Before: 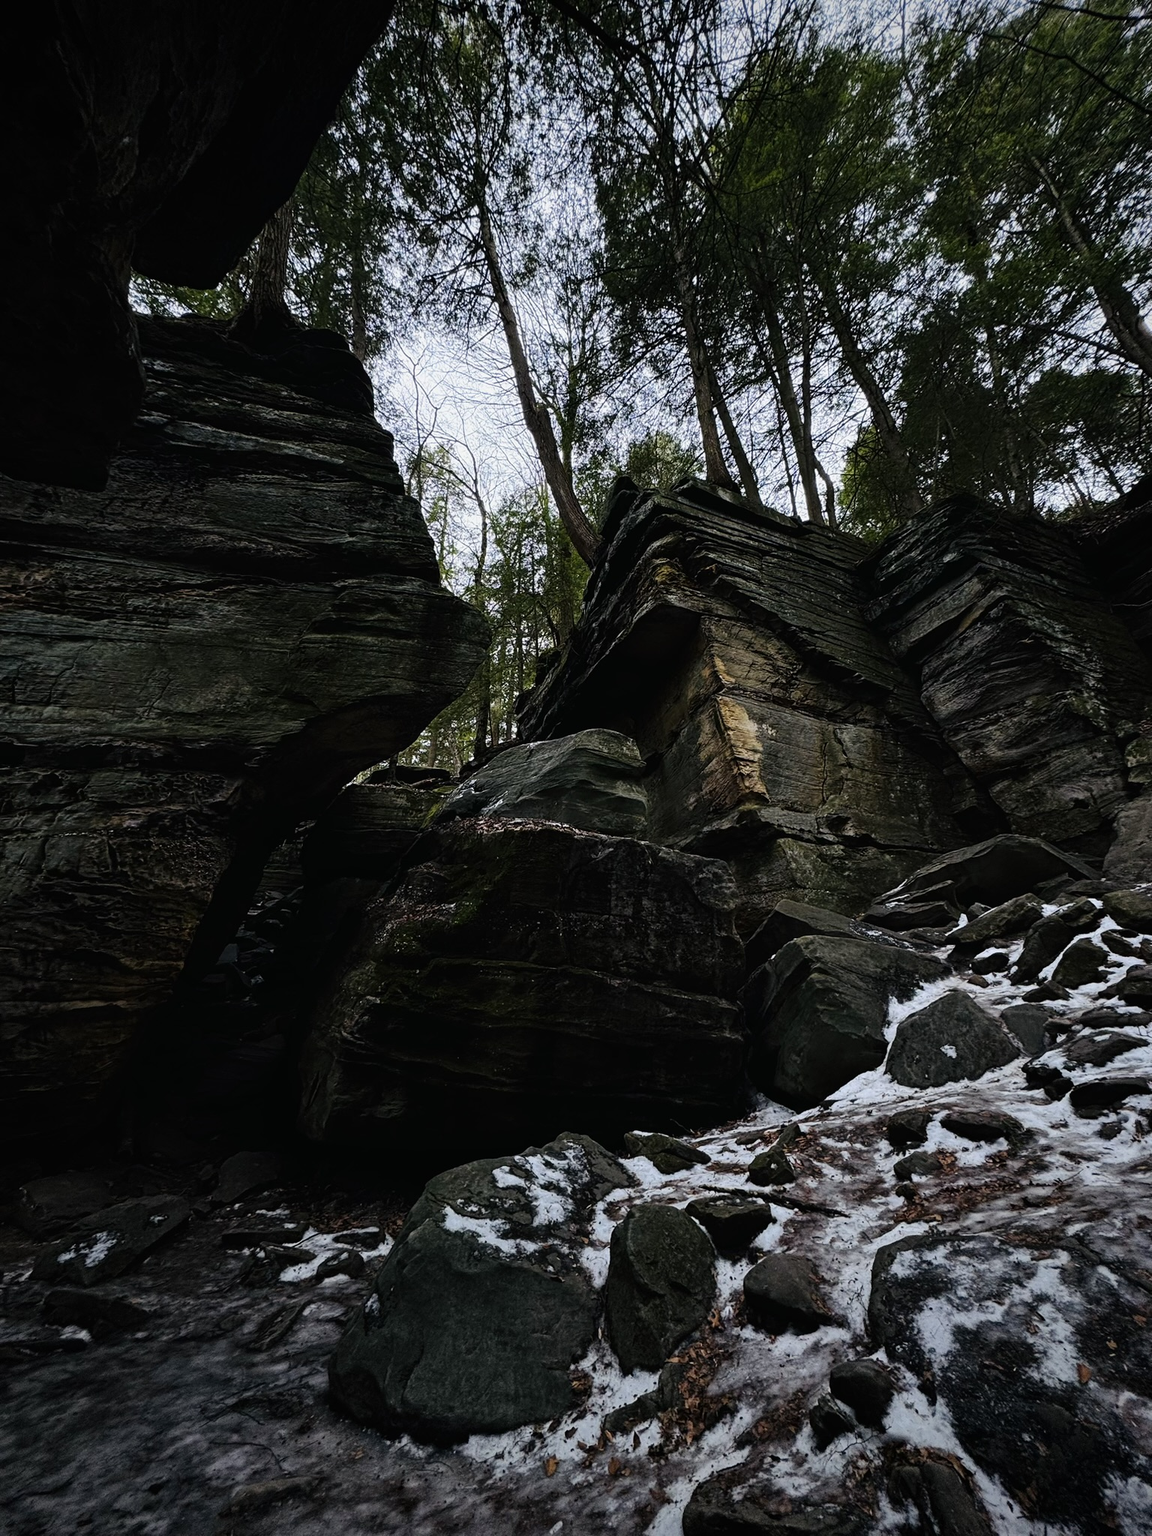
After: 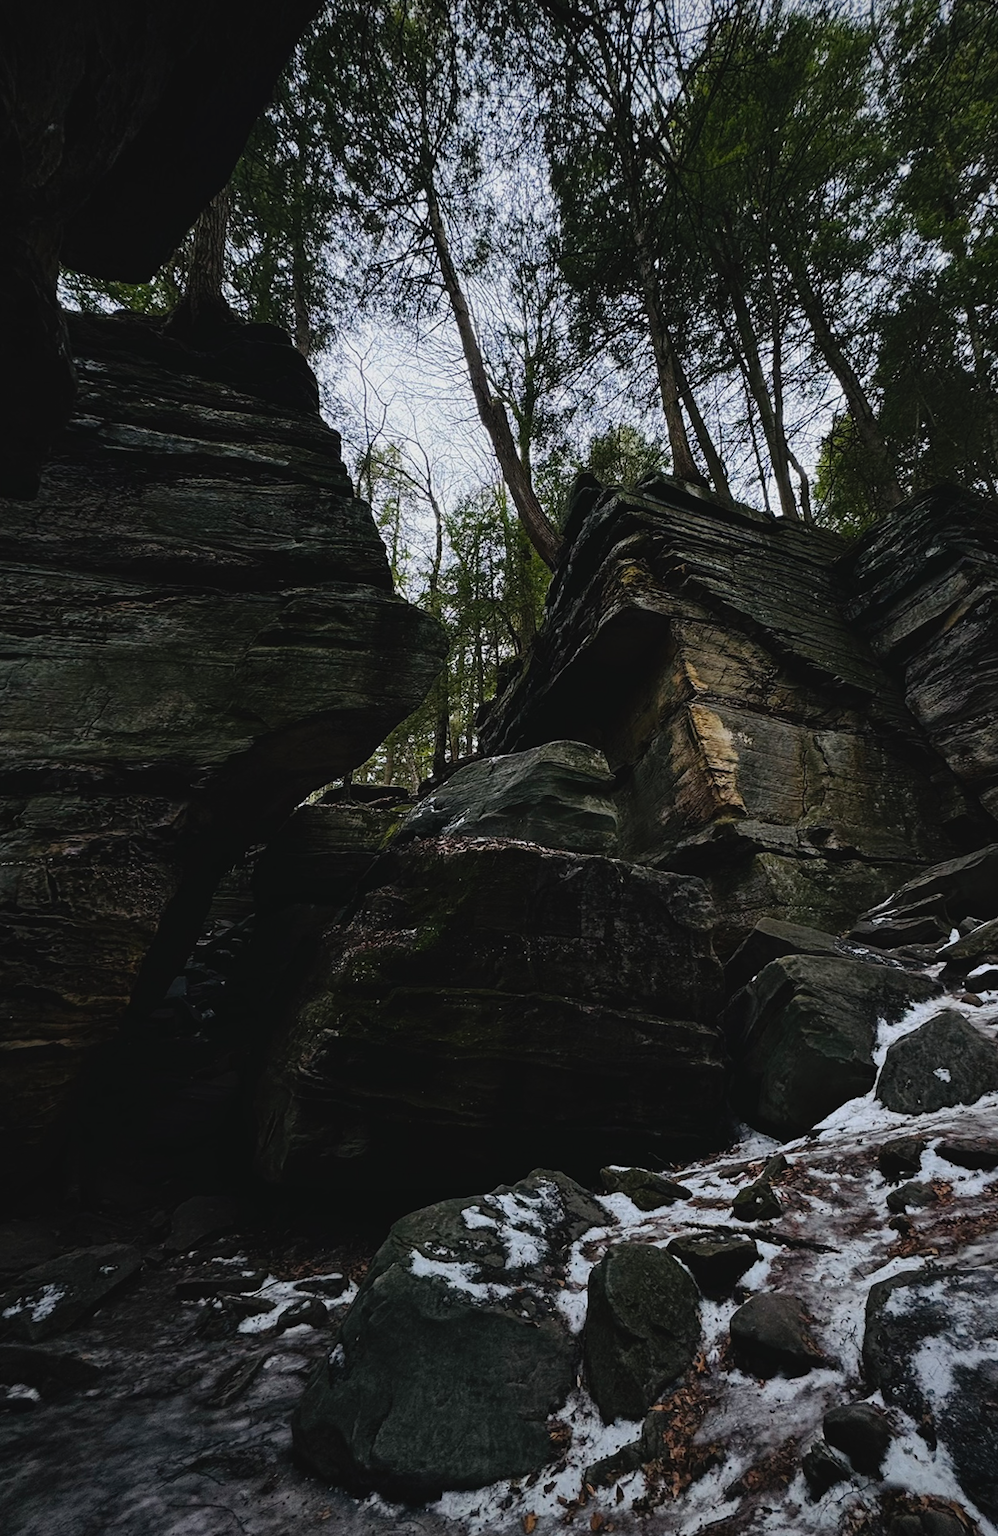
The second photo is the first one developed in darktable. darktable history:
contrast brightness saturation: contrast -0.086, brightness -0.031, saturation -0.108
crop and rotate: angle 1.15°, left 4.496%, top 0.671%, right 11.511%, bottom 2.41%
